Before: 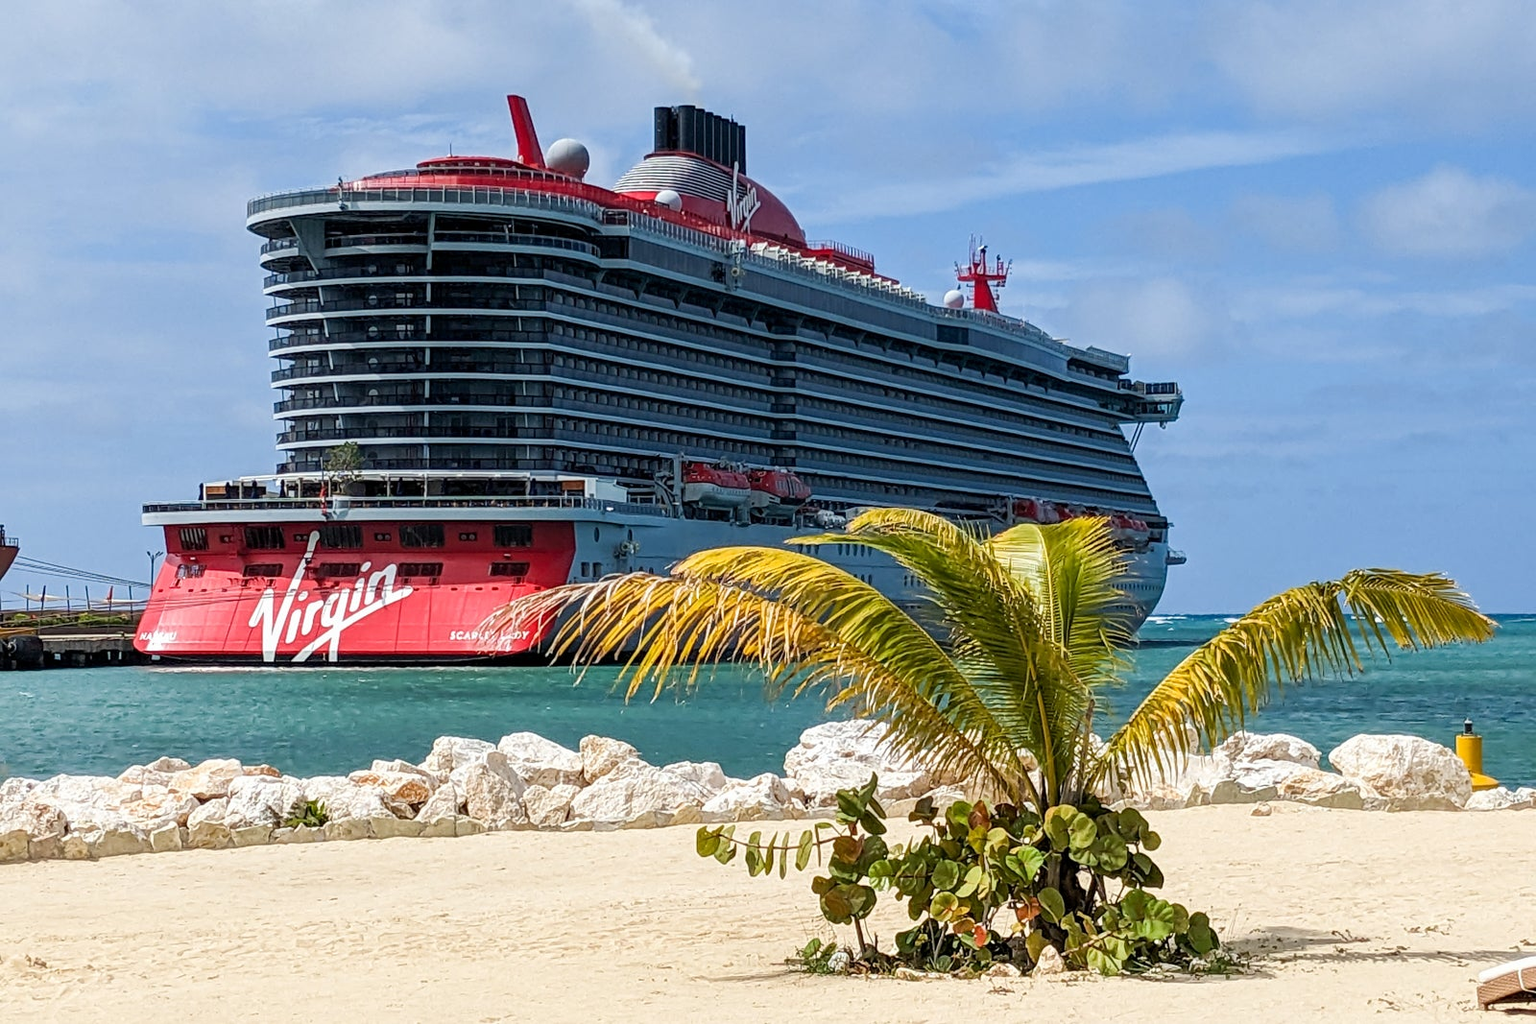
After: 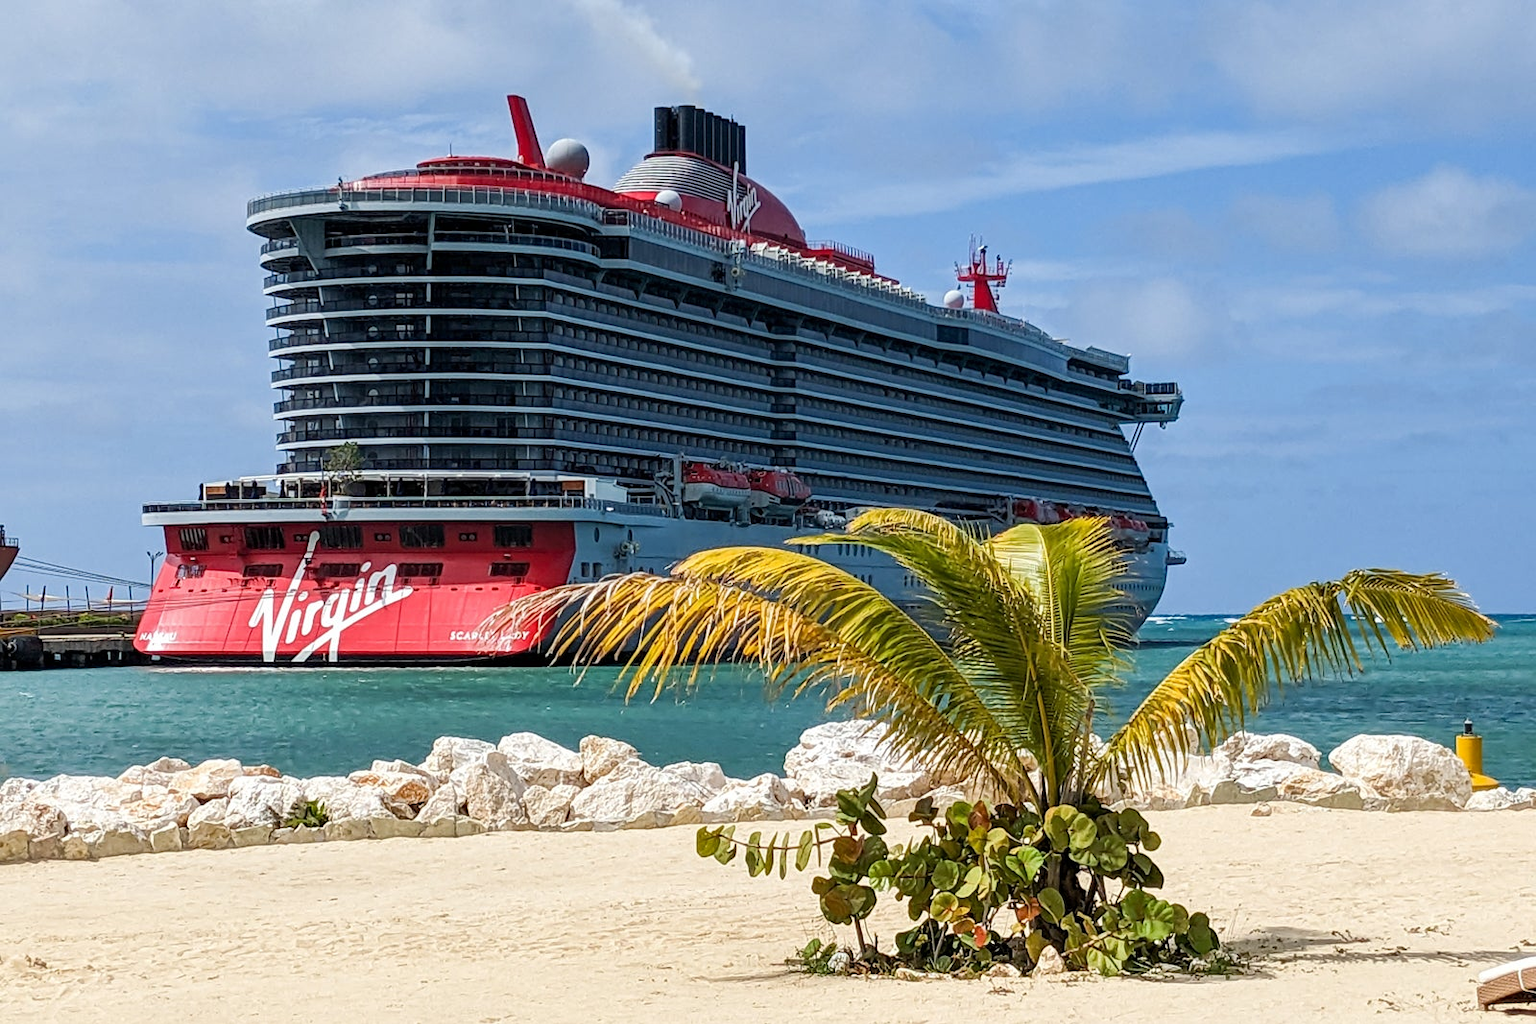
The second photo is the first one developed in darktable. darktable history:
shadows and highlights: shadows 20.38, highlights -20.54, soften with gaussian
tone equalizer: edges refinement/feathering 500, mask exposure compensation -1.57 EV, preserve details no
